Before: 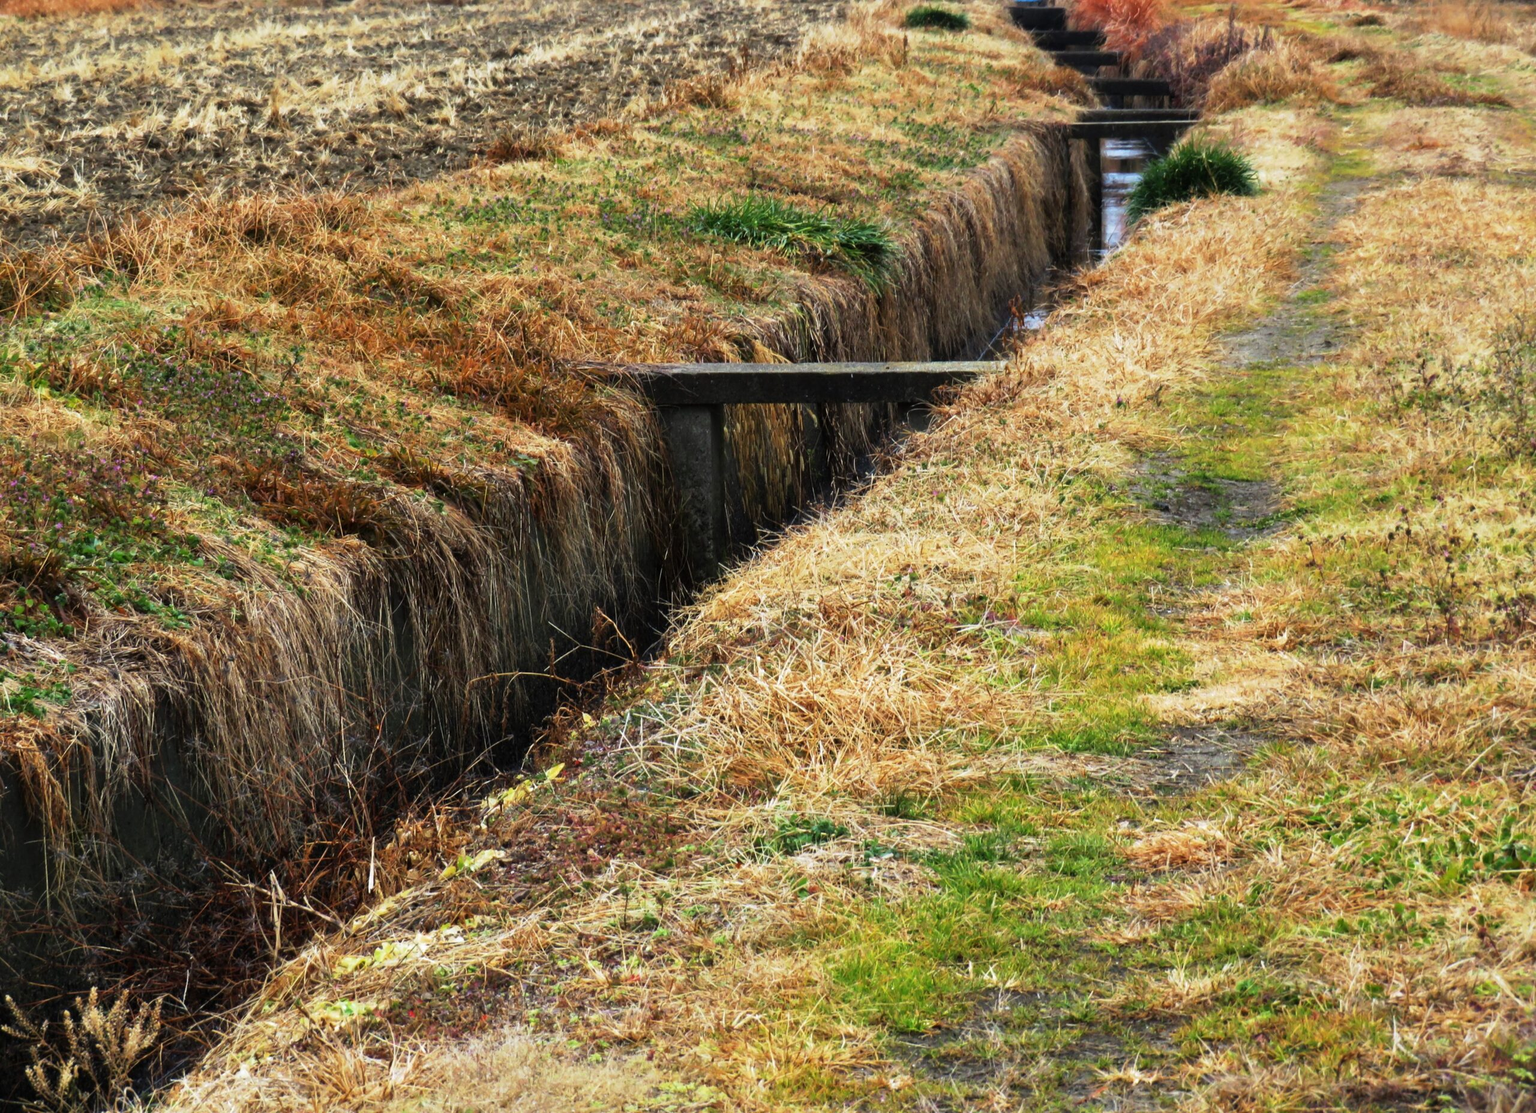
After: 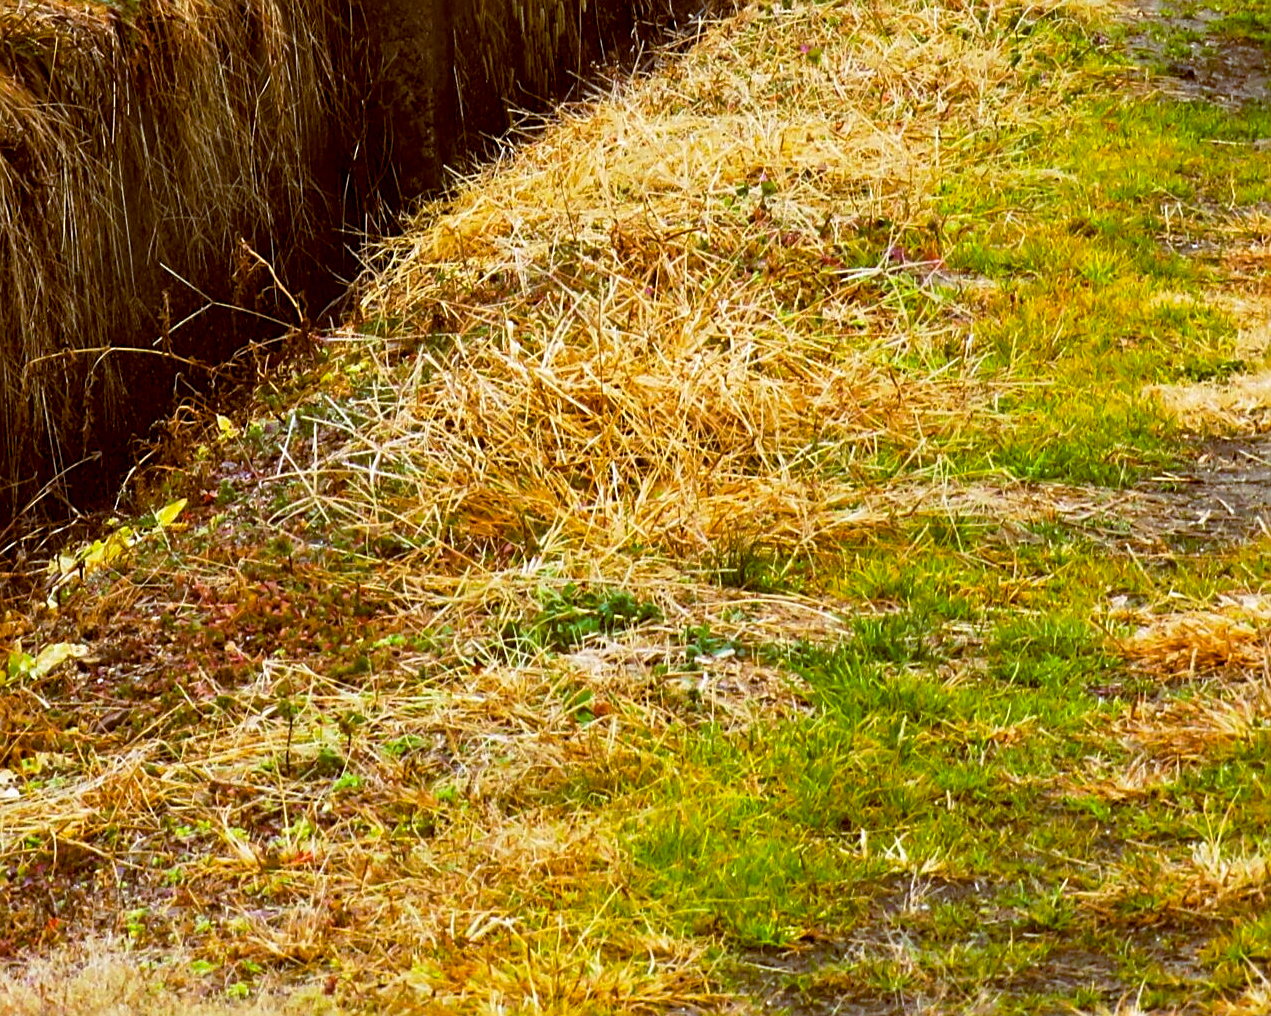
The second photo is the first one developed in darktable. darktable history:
color balance rgb: global offset › chroma 0.394%, global offset › hue 34.4°, perceptual saturation grading › global saturation 31.249%
sharpen: on, module defaults
crop: left 29.472%, top 41.697%, right 20.872%, bottom 3.516%
